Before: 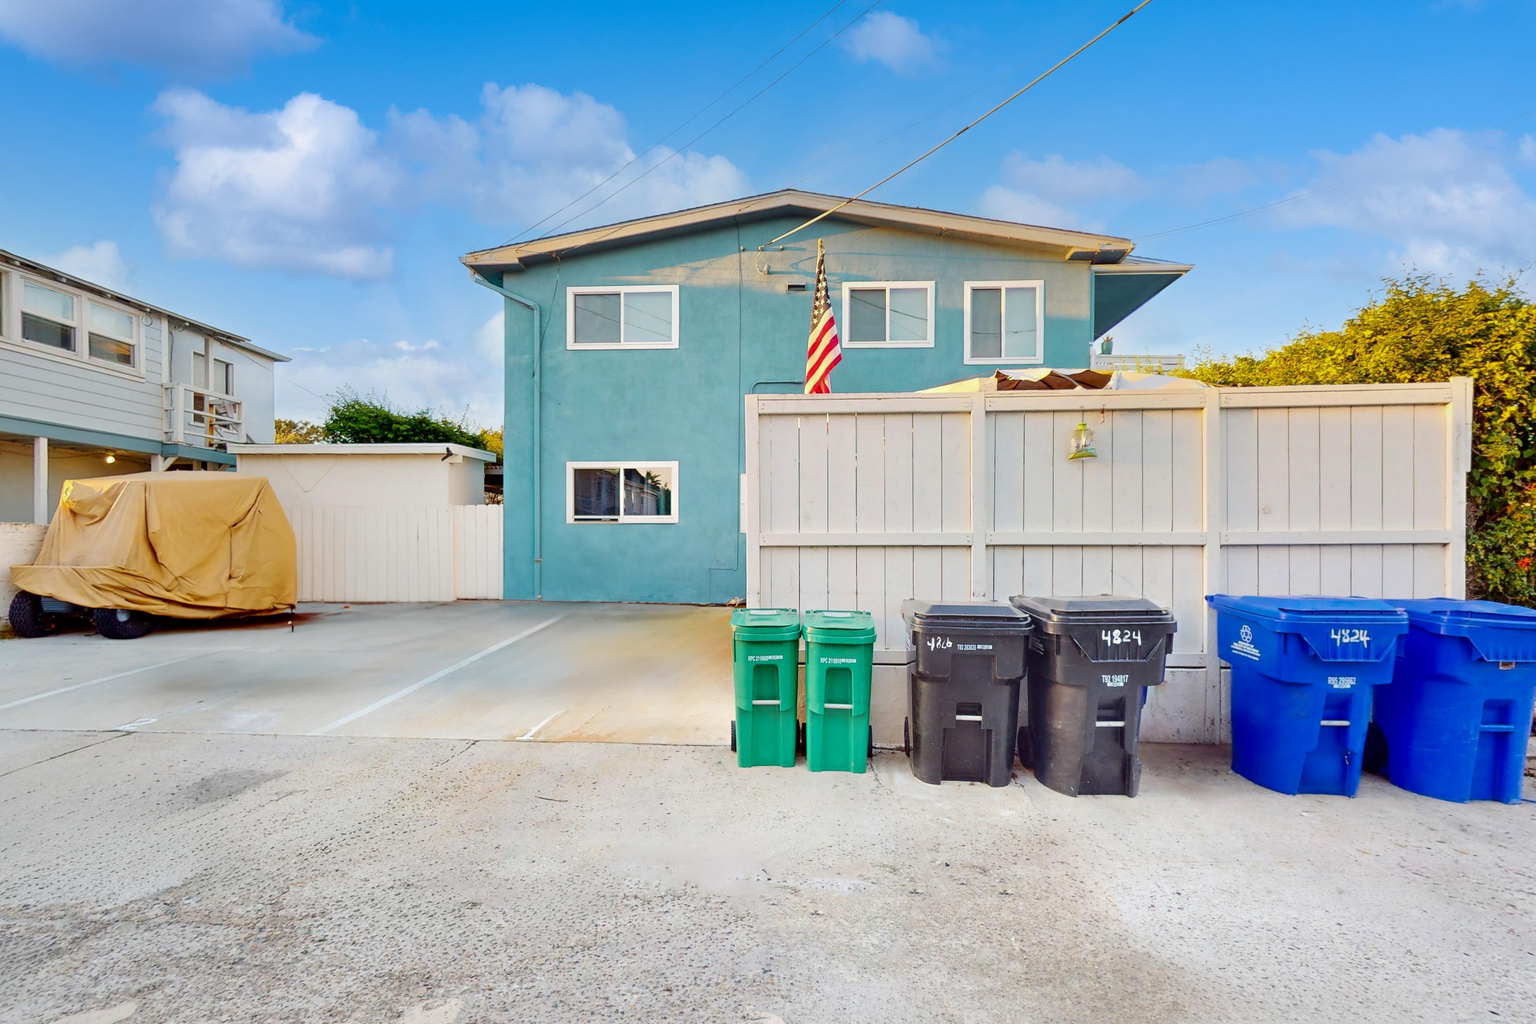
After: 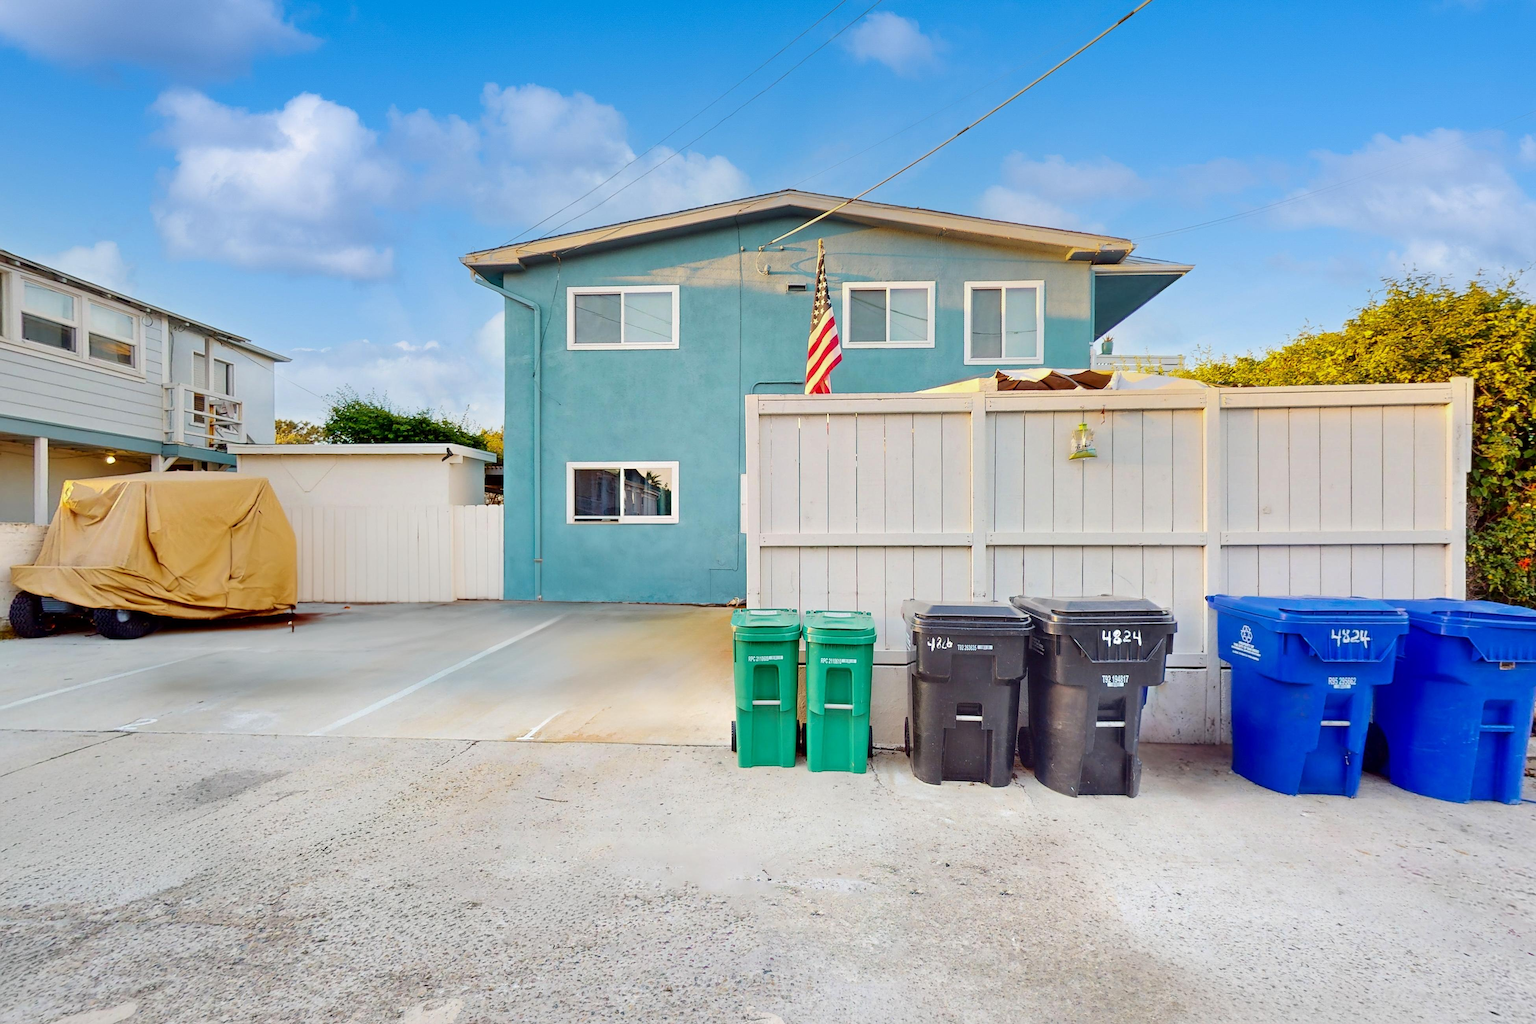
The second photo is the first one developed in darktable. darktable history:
sharpen: radius 1.261, amount 0.303, threshold 0.148
